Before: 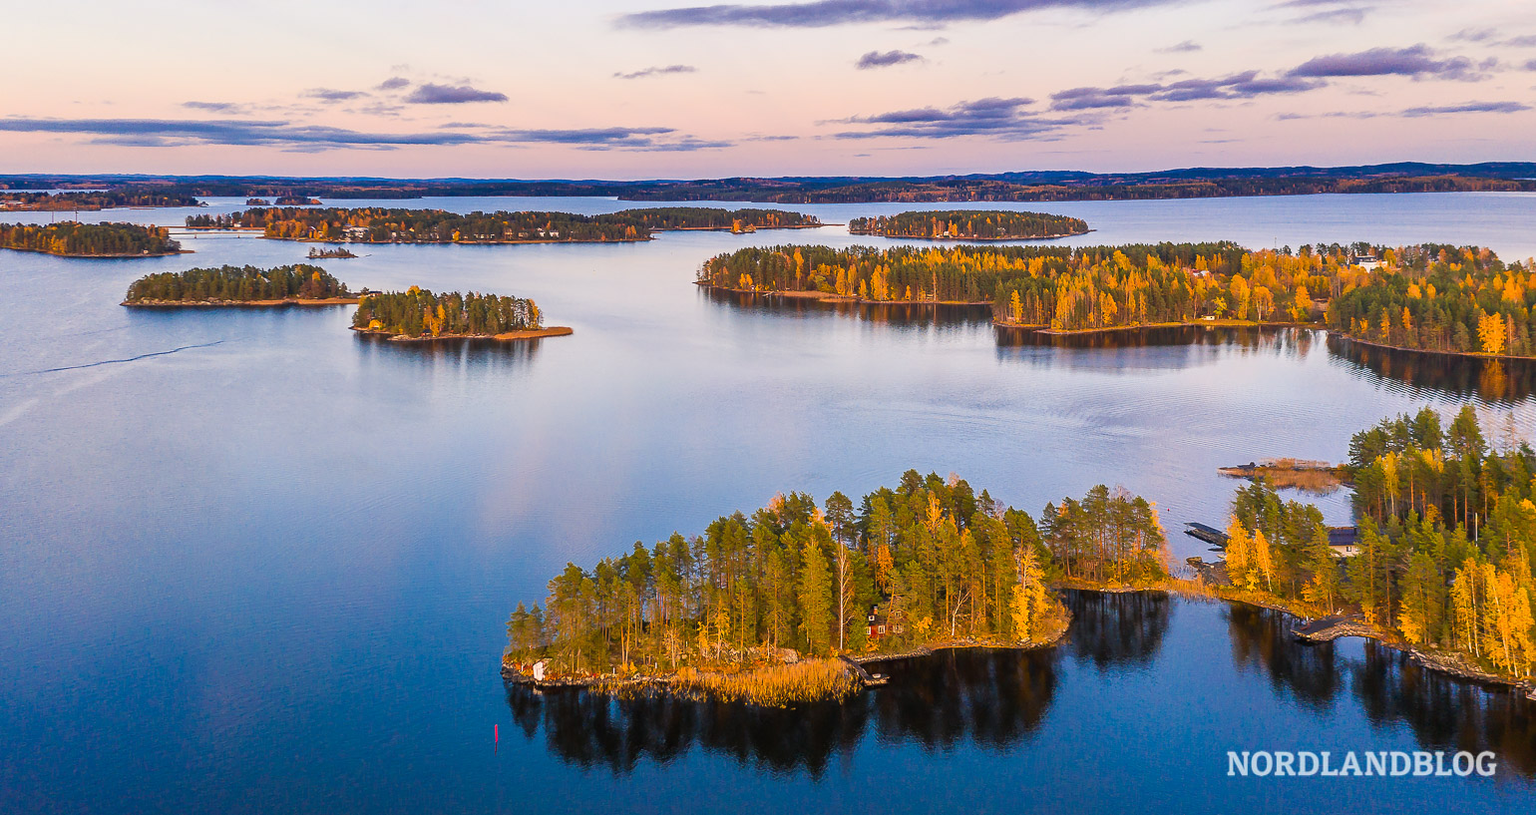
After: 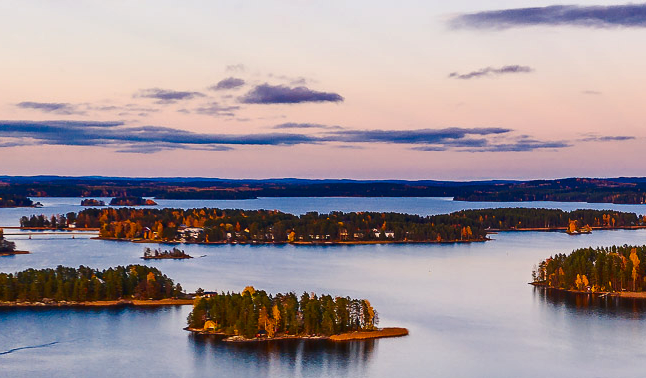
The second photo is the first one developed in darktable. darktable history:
crop and rotate: left 10.817%, top 0.062%, right 47.194%, bottom 53.626%
contrast brightness saturation: contrast 0.1, brightness -0.26, saturation 0.14
